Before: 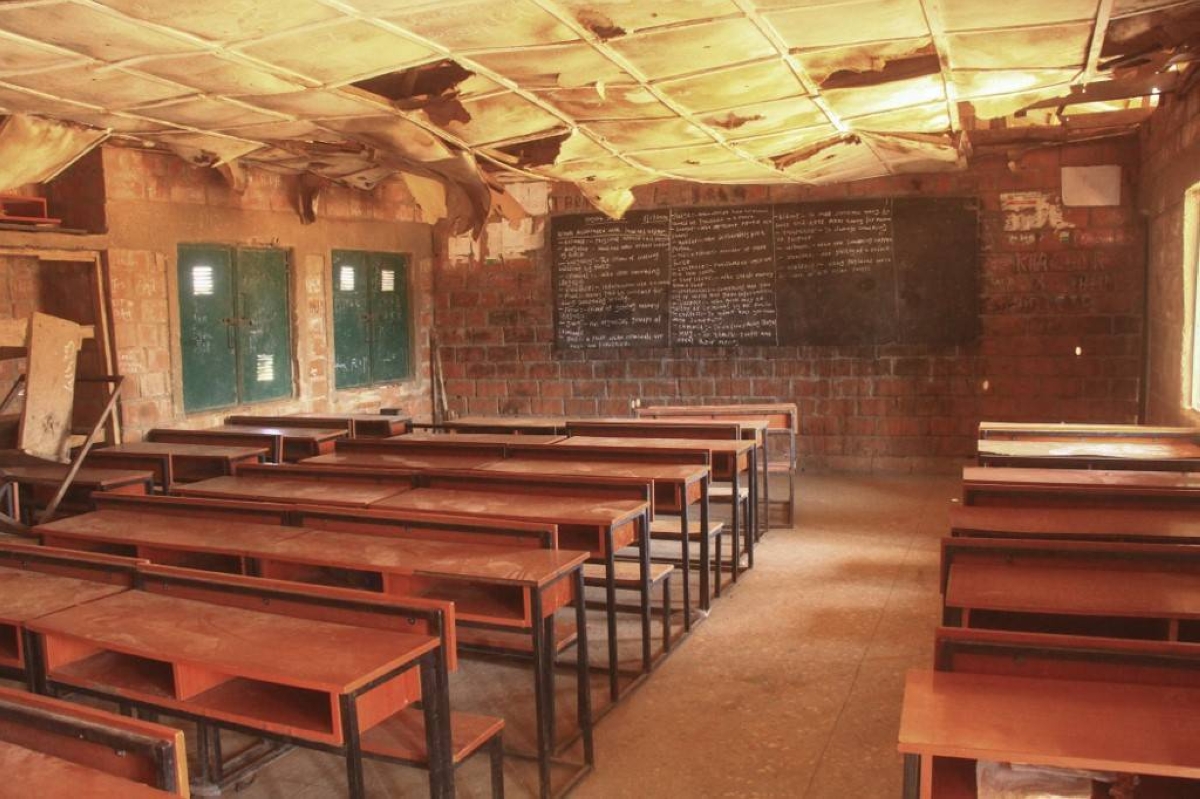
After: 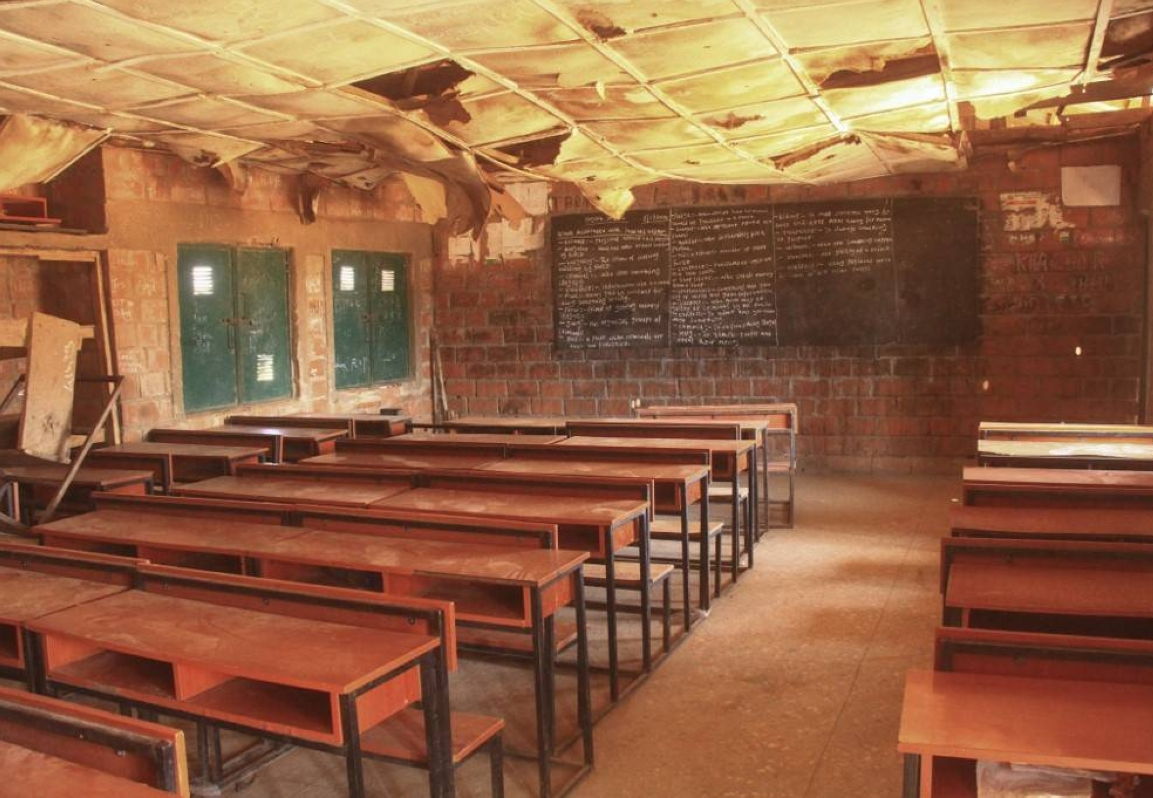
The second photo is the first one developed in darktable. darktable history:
crop: right 3.851%, bottom 0.028%
